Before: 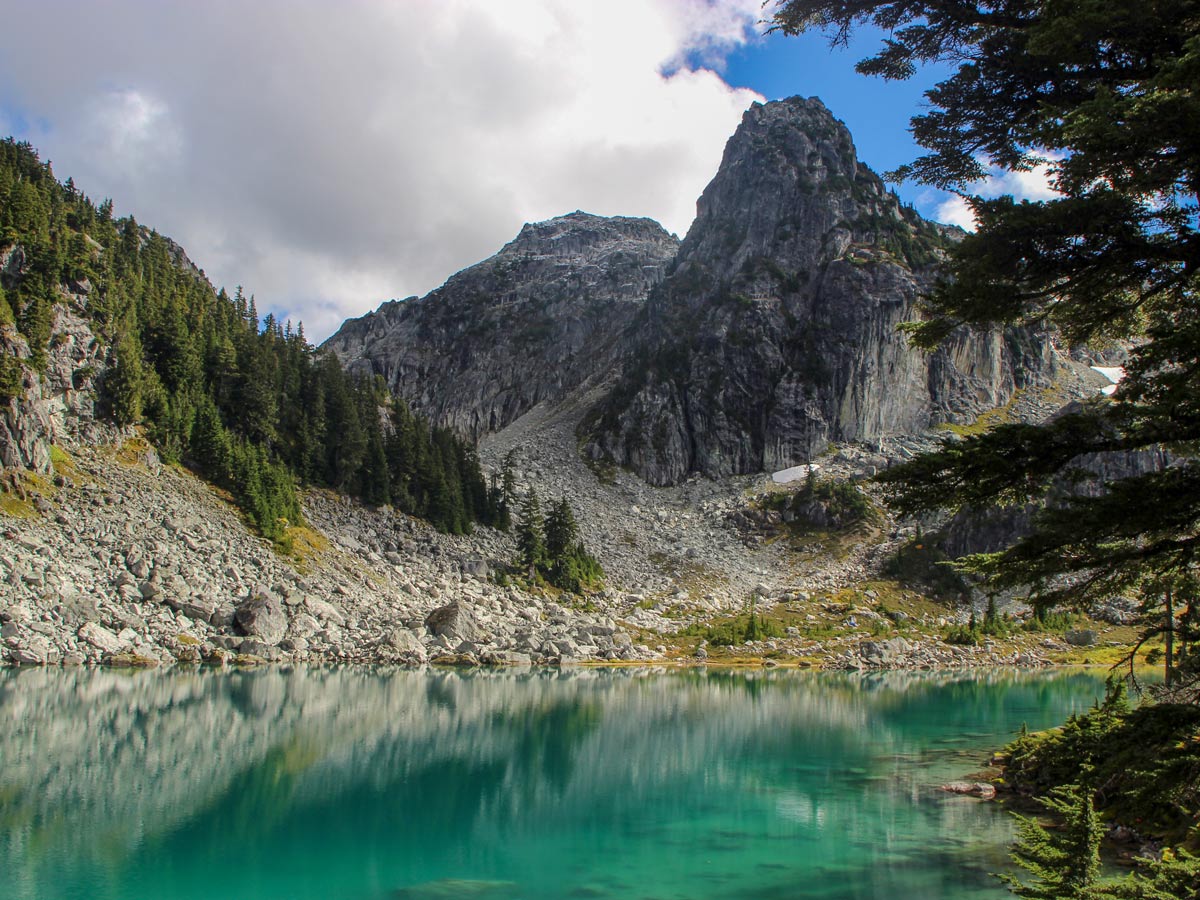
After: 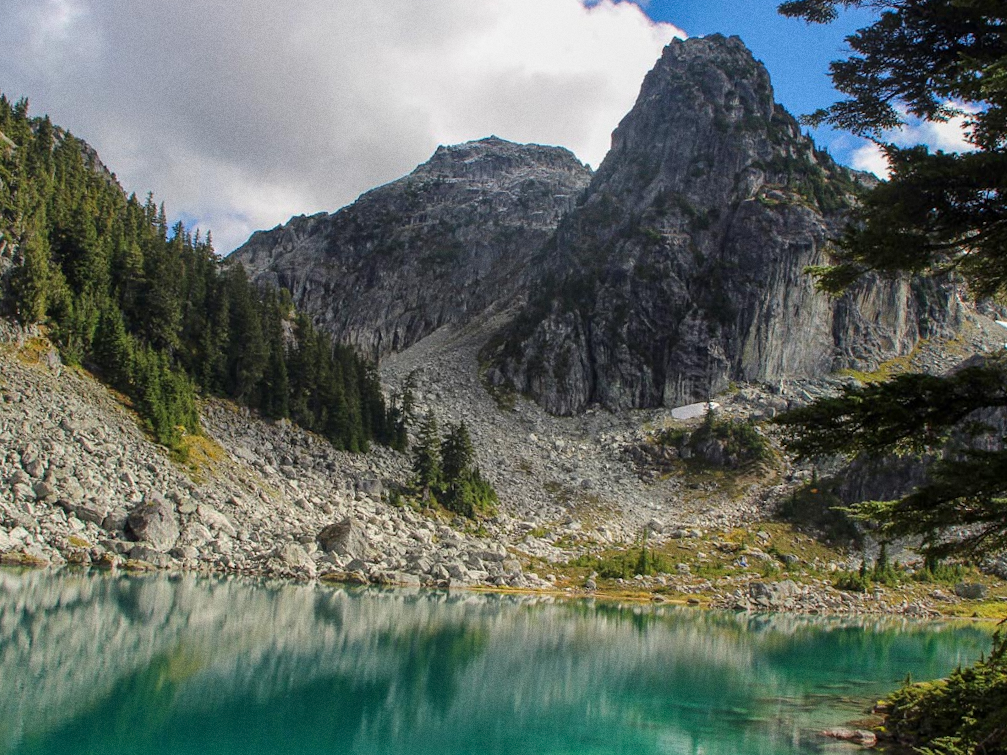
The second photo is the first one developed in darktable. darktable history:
grain: coarseness 0.09 ISO
crop and rotate: angle -3.27°, left 5.211%, top 5.211%, right 4.607%, bottom 4.607%
